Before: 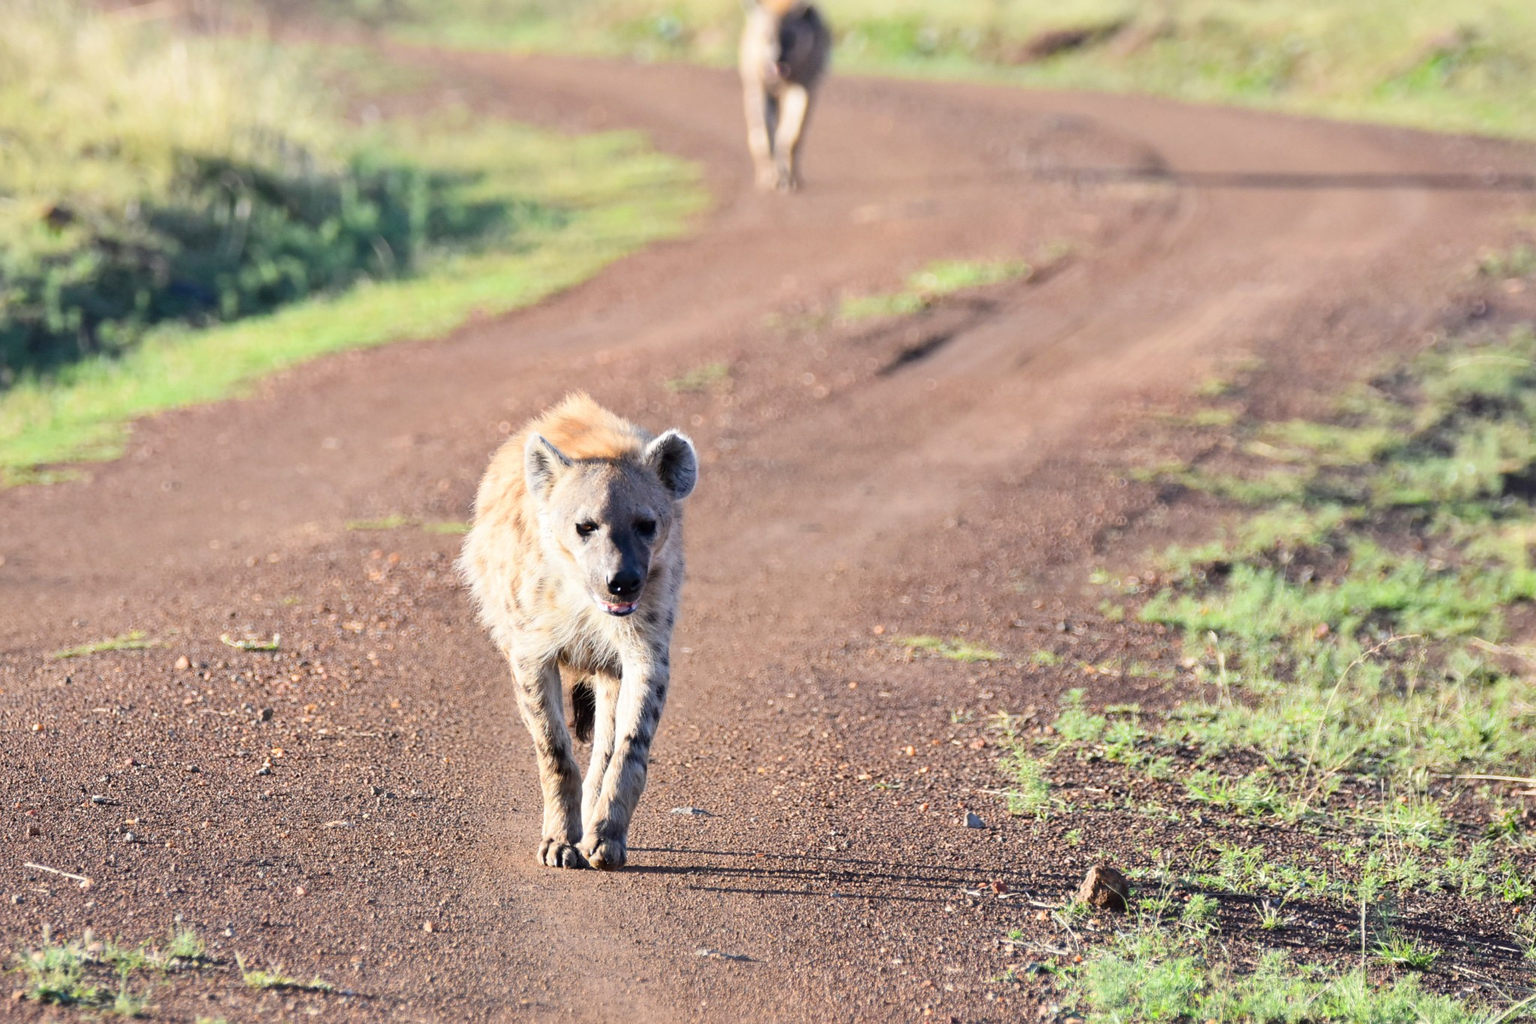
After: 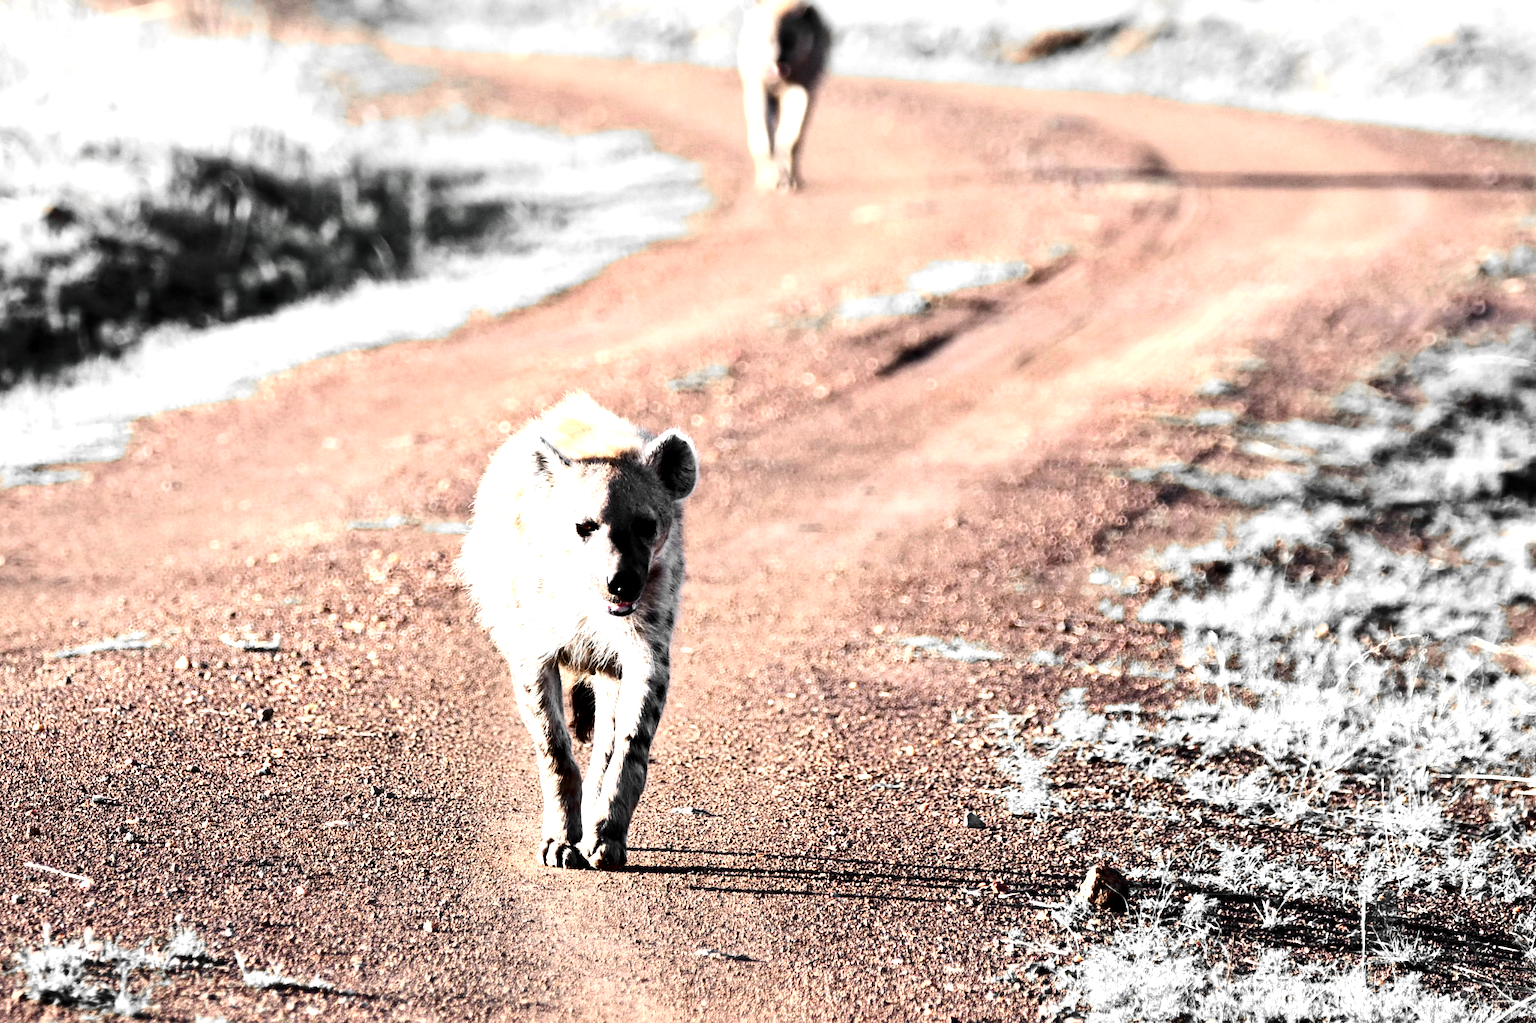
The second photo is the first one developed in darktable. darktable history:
color zones: curves: ch0 [(0, 0.65) (0.096, 0.644) (0.221, 0.539) (0.429, 0.5) (0.571, 0.5) (0.714, 0.5) (0.857, 0.5) (1, 0.65)]; ch1 [(0, 0.5) (0.143, 0.5) (0.257, -0.002) (0.429, 0.04) (0.571, -0.001) (0.714, -0.015) (0.857, 0.024) (1, 0.5)]
contrast brightness saturation: contrast 0.188, brightness -0.225, saturation 0.119
local contrast: highlights 107%, shadows 100%, detail 119%, midtone range 0.2
tone equalizer: -8 EV -0.75 EV, -7 EV -0.677 EV, -6 EV -0.594 EV, -5 EV -0.375 EV, -3 EV 0.4 EV, -2 EV 0.6 EV, -1 EV 0.675 EV, +0 EV 0.751 EV, edges refinement/feathering 500, mask exposure compensation -1.57 EV, preserve details no
